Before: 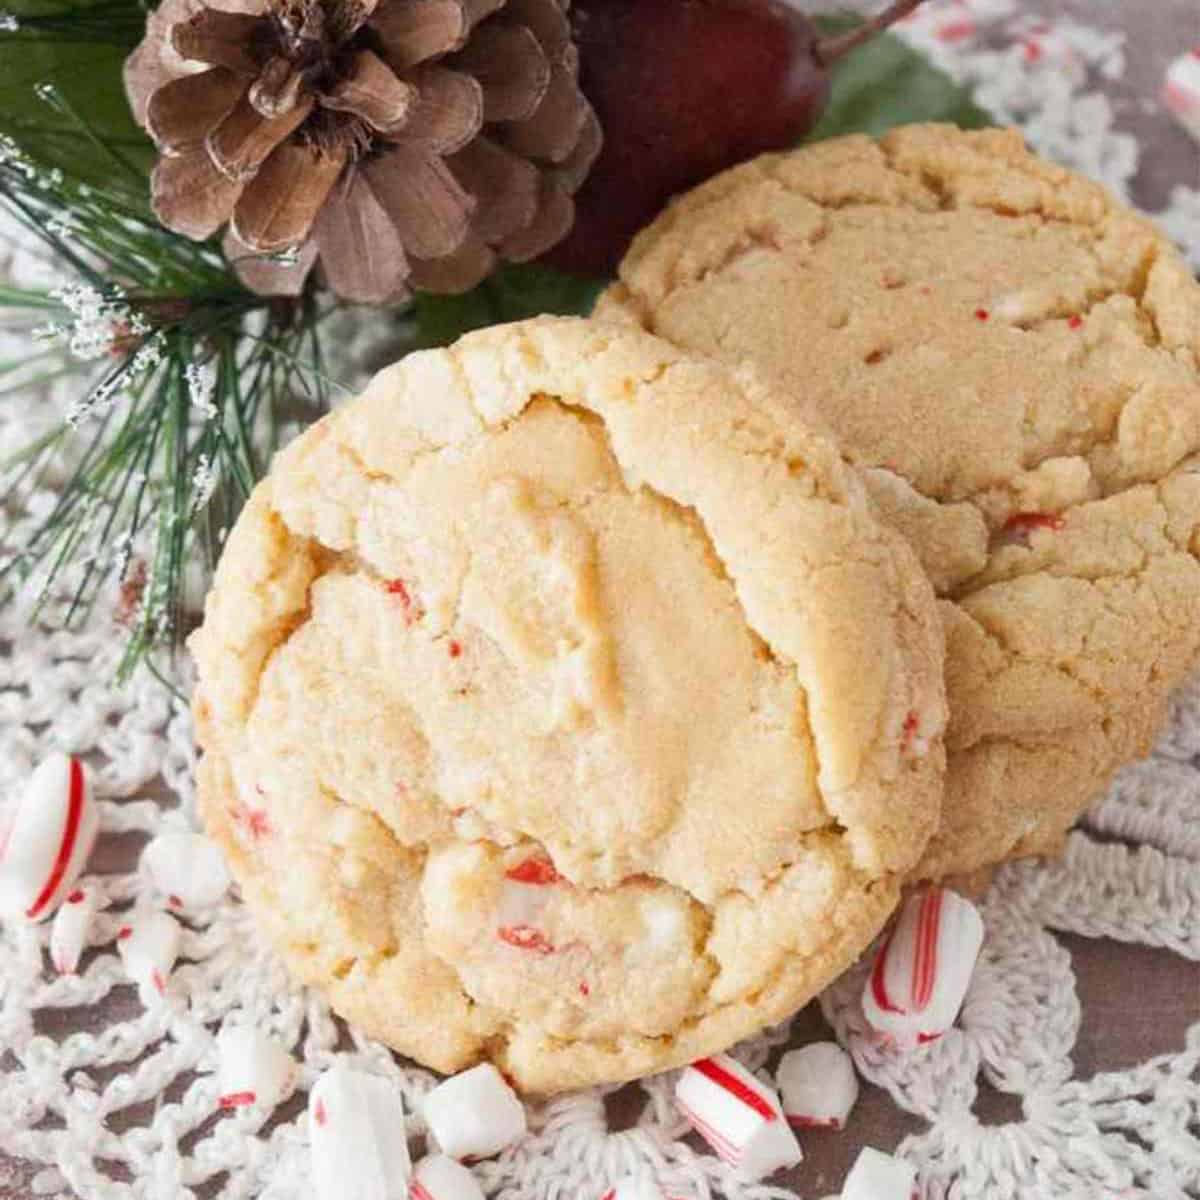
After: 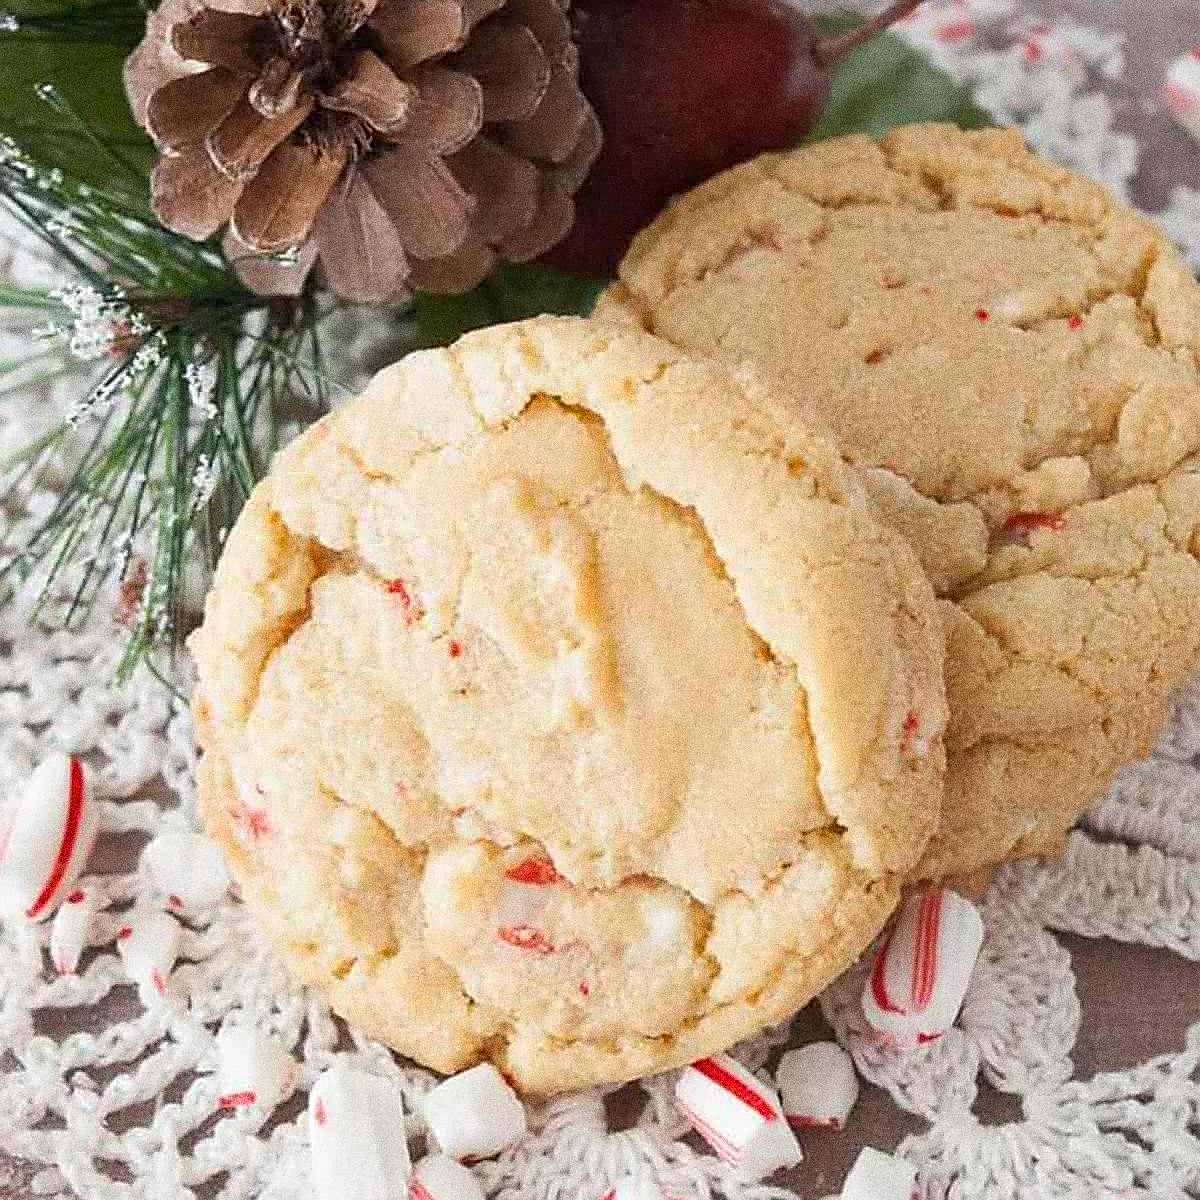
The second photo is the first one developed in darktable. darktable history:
grain: coarseness 0.09 ISO, strength 40%
sharpen: radius 1.4, amount 1.25, threshold 0.7
